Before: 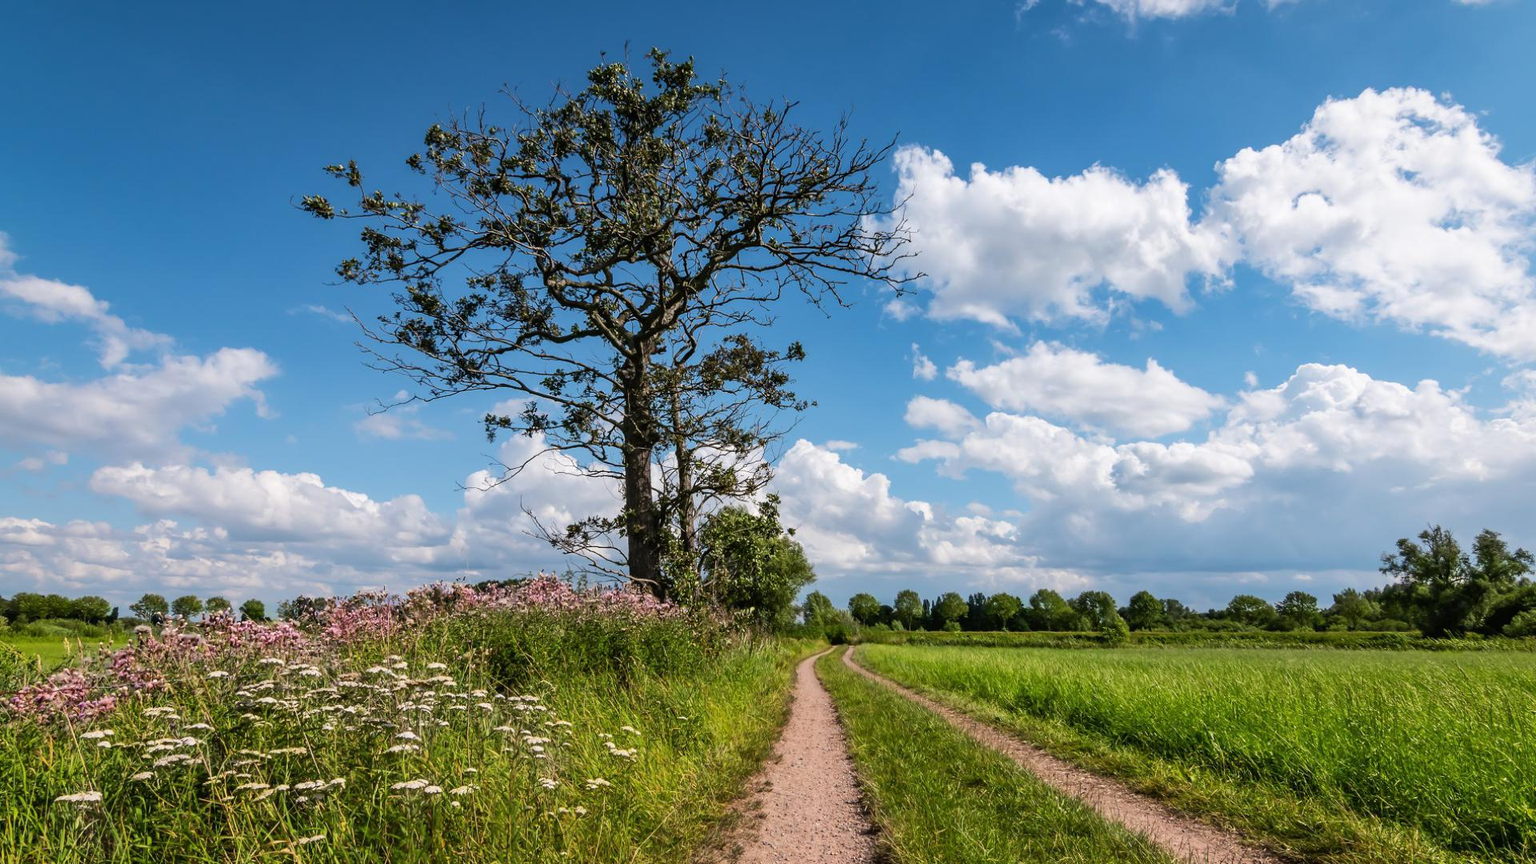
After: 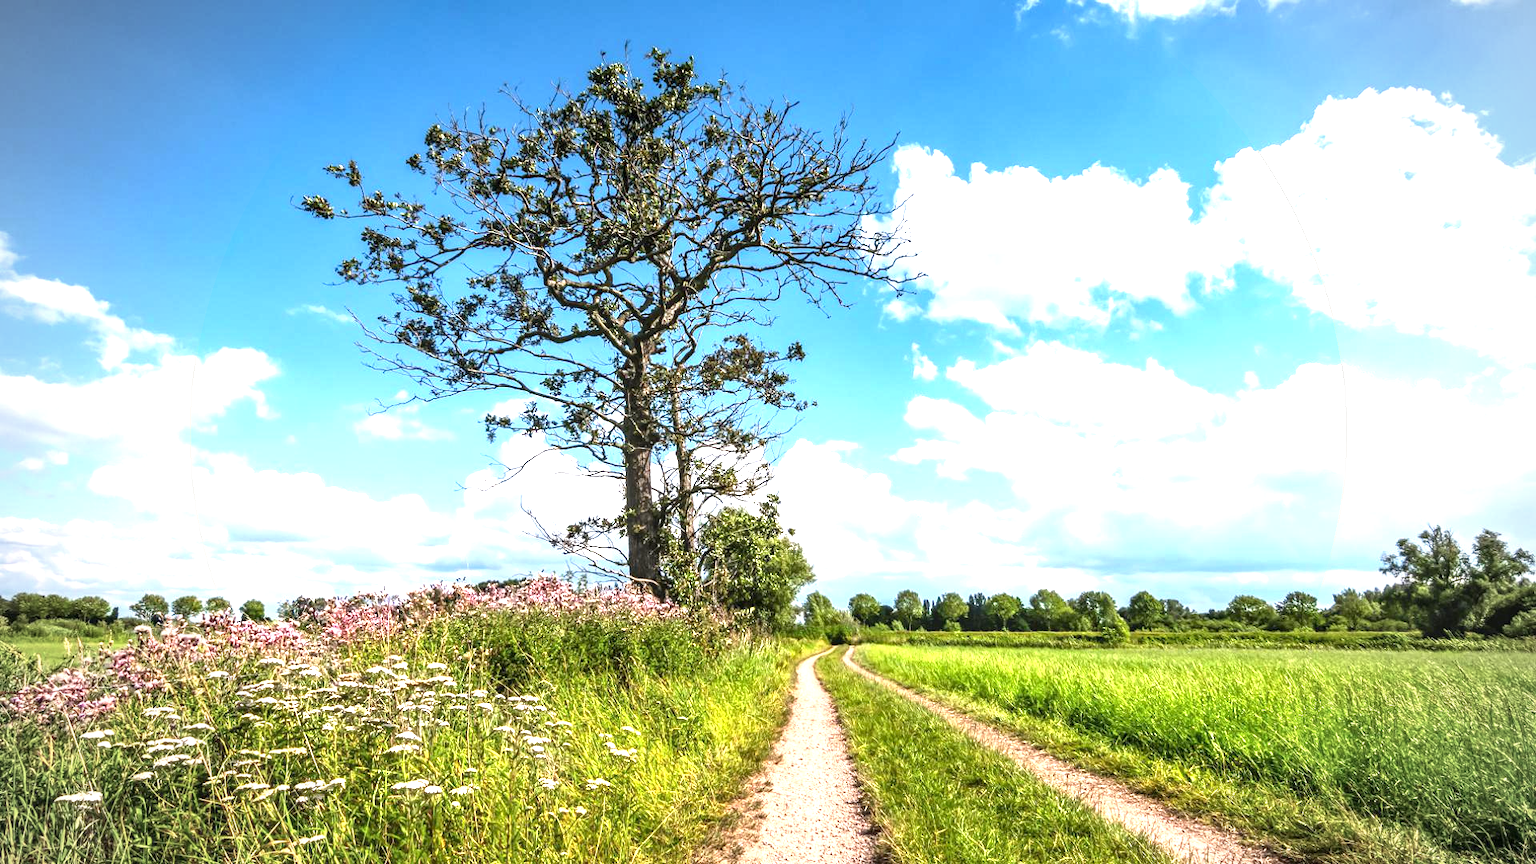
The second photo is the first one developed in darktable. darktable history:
exposure: black level correction 0, exposure 1.5 EV, compensate exposure bias true, compensate highlight preservation false
local contrast: on, module defaults
vignetting: fall-off start 75.19%, width/height ratio 1.086, unbound false
